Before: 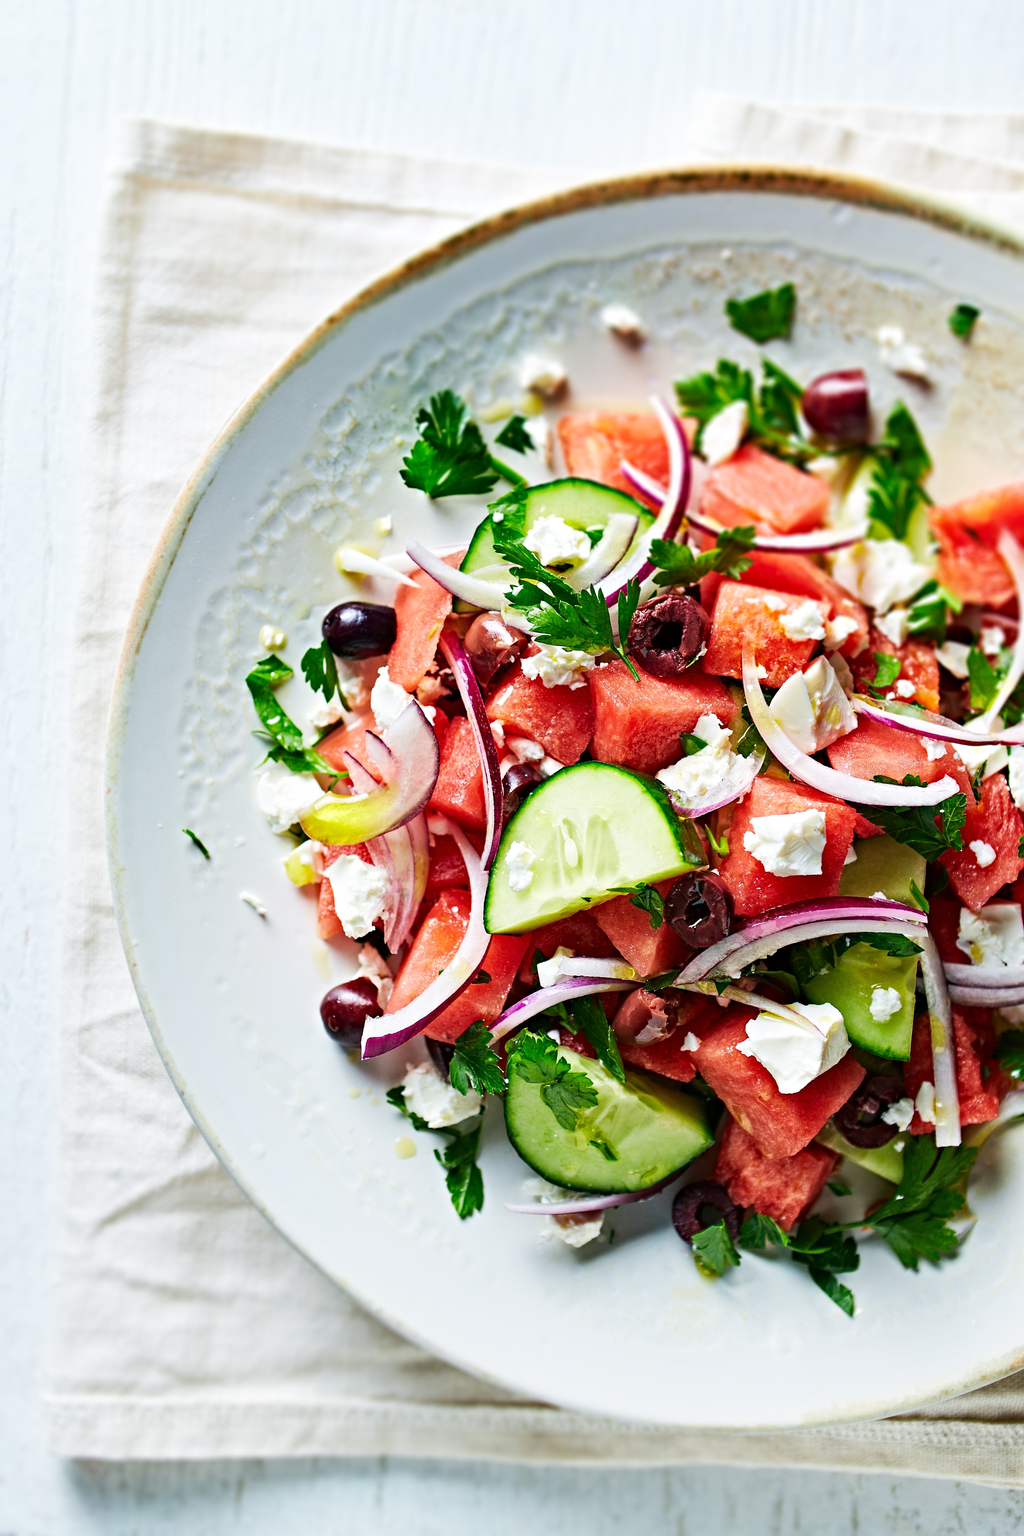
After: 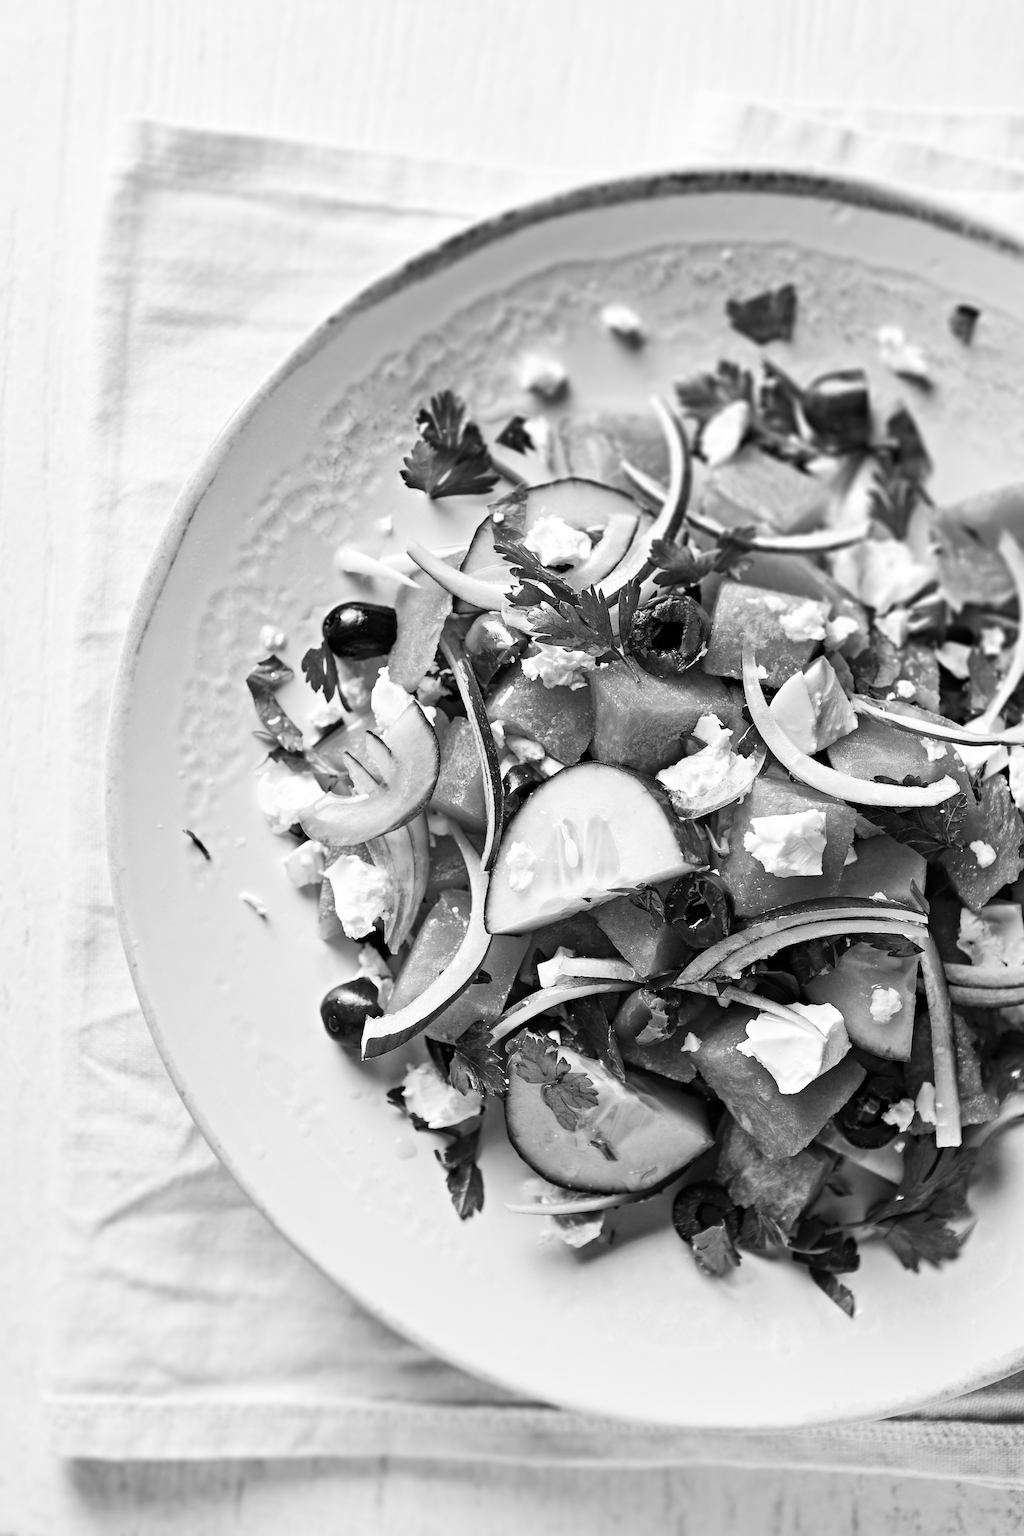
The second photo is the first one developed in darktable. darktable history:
color correction: highlights a* -0.772, highlights b* -8.92
monochrome: on, module defaults
